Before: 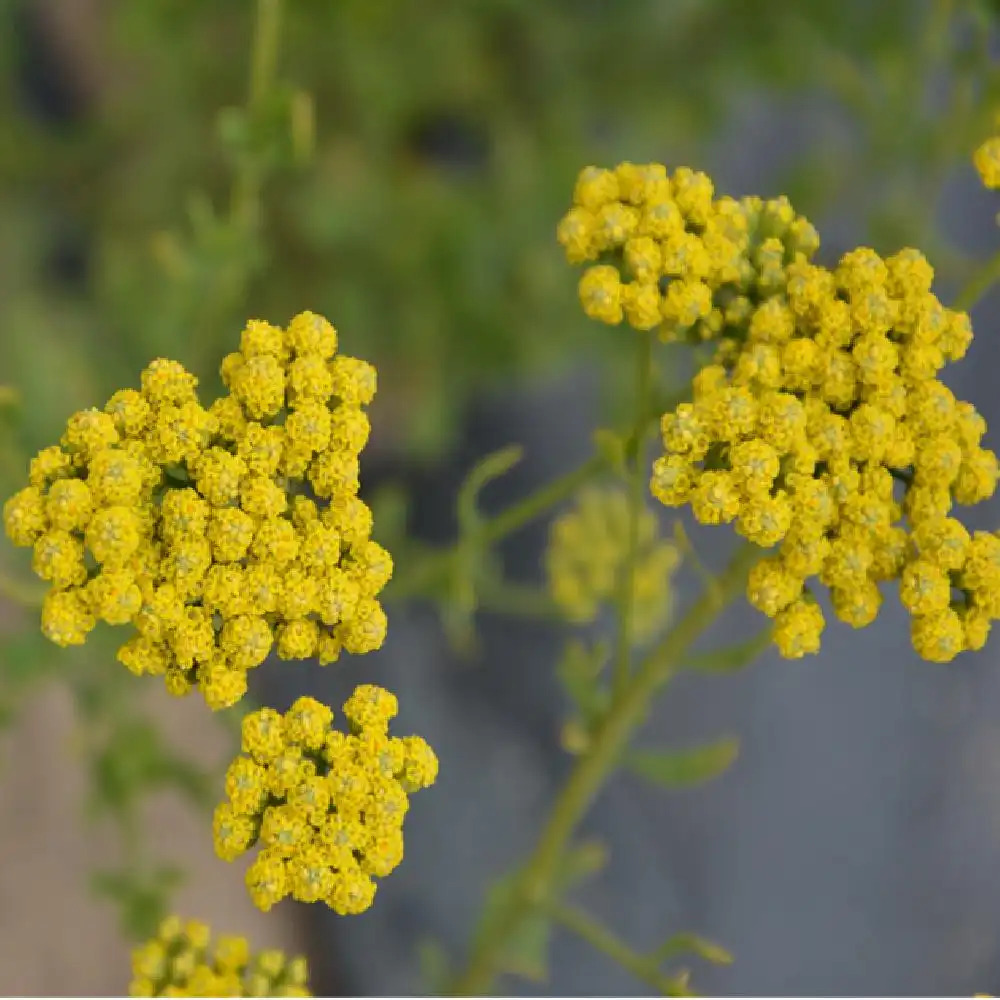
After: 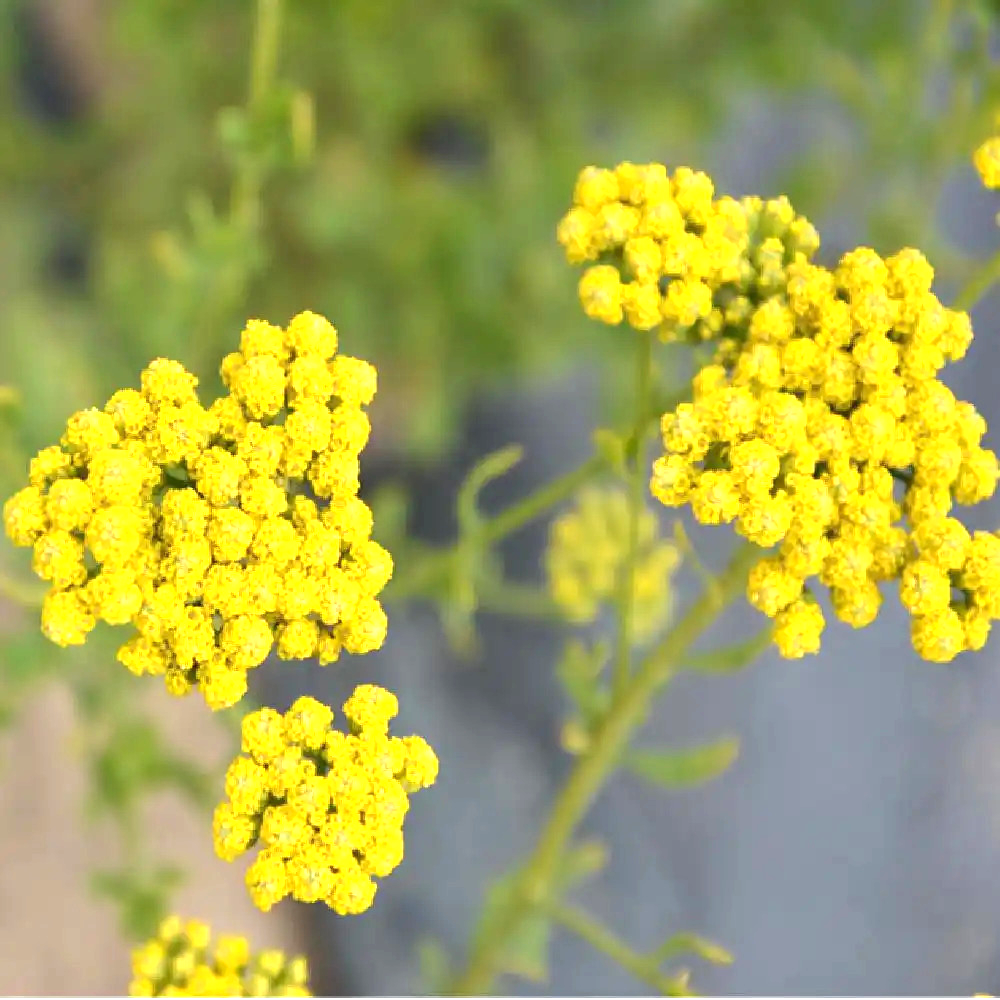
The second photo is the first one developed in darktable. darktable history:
exposure: exposure 1.147 EV, compensate highlight preservation false
